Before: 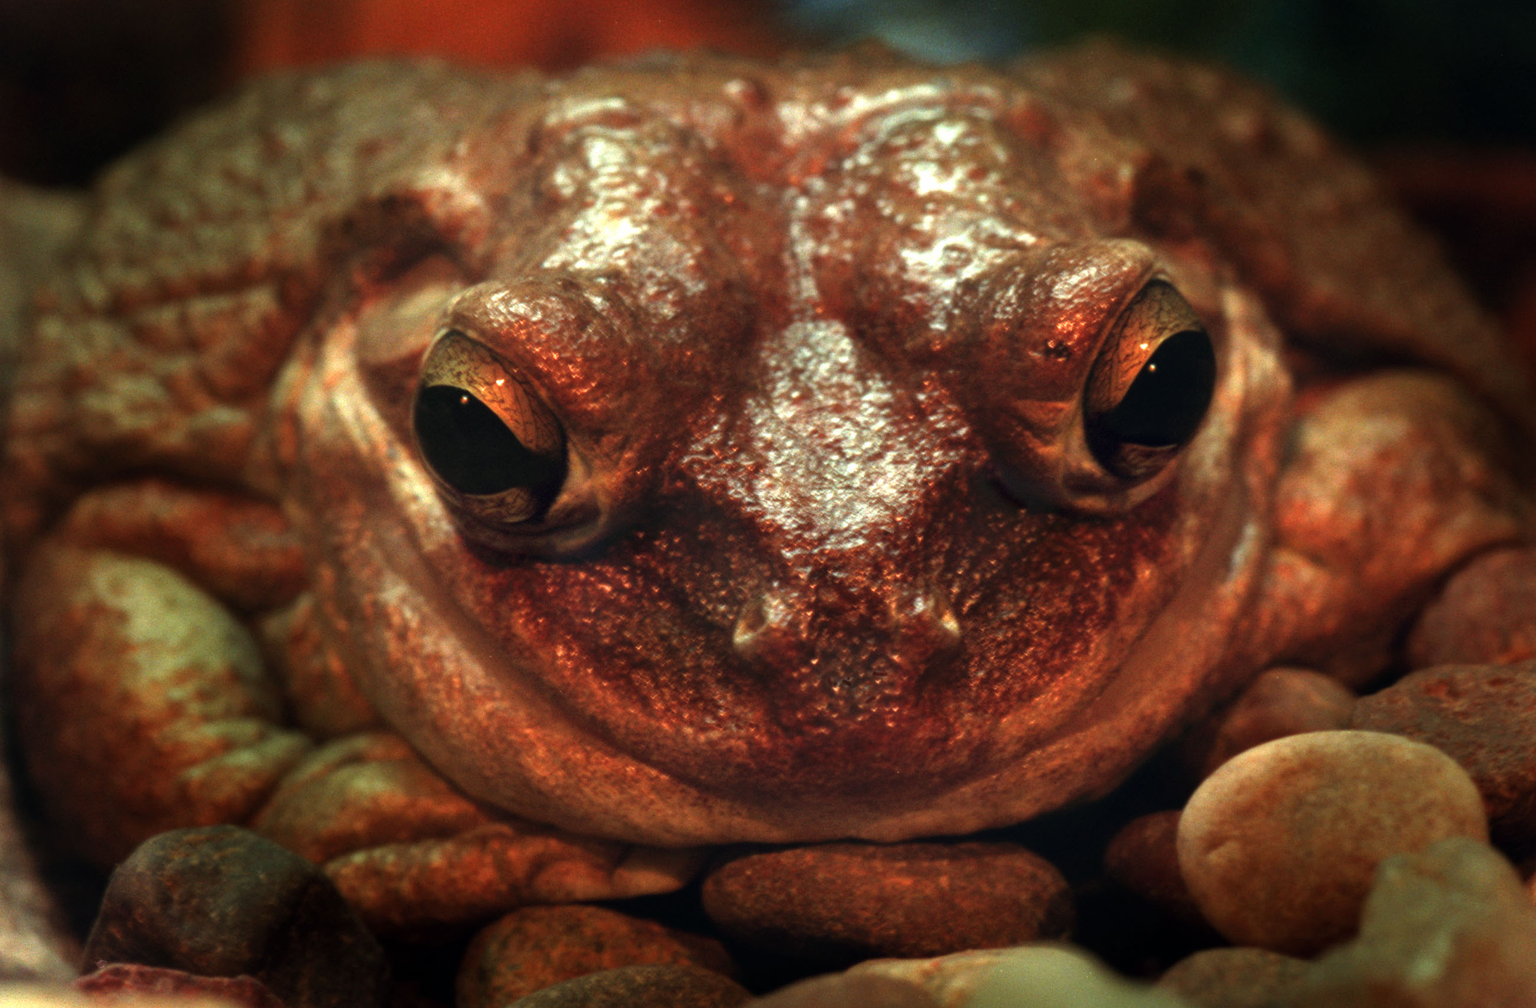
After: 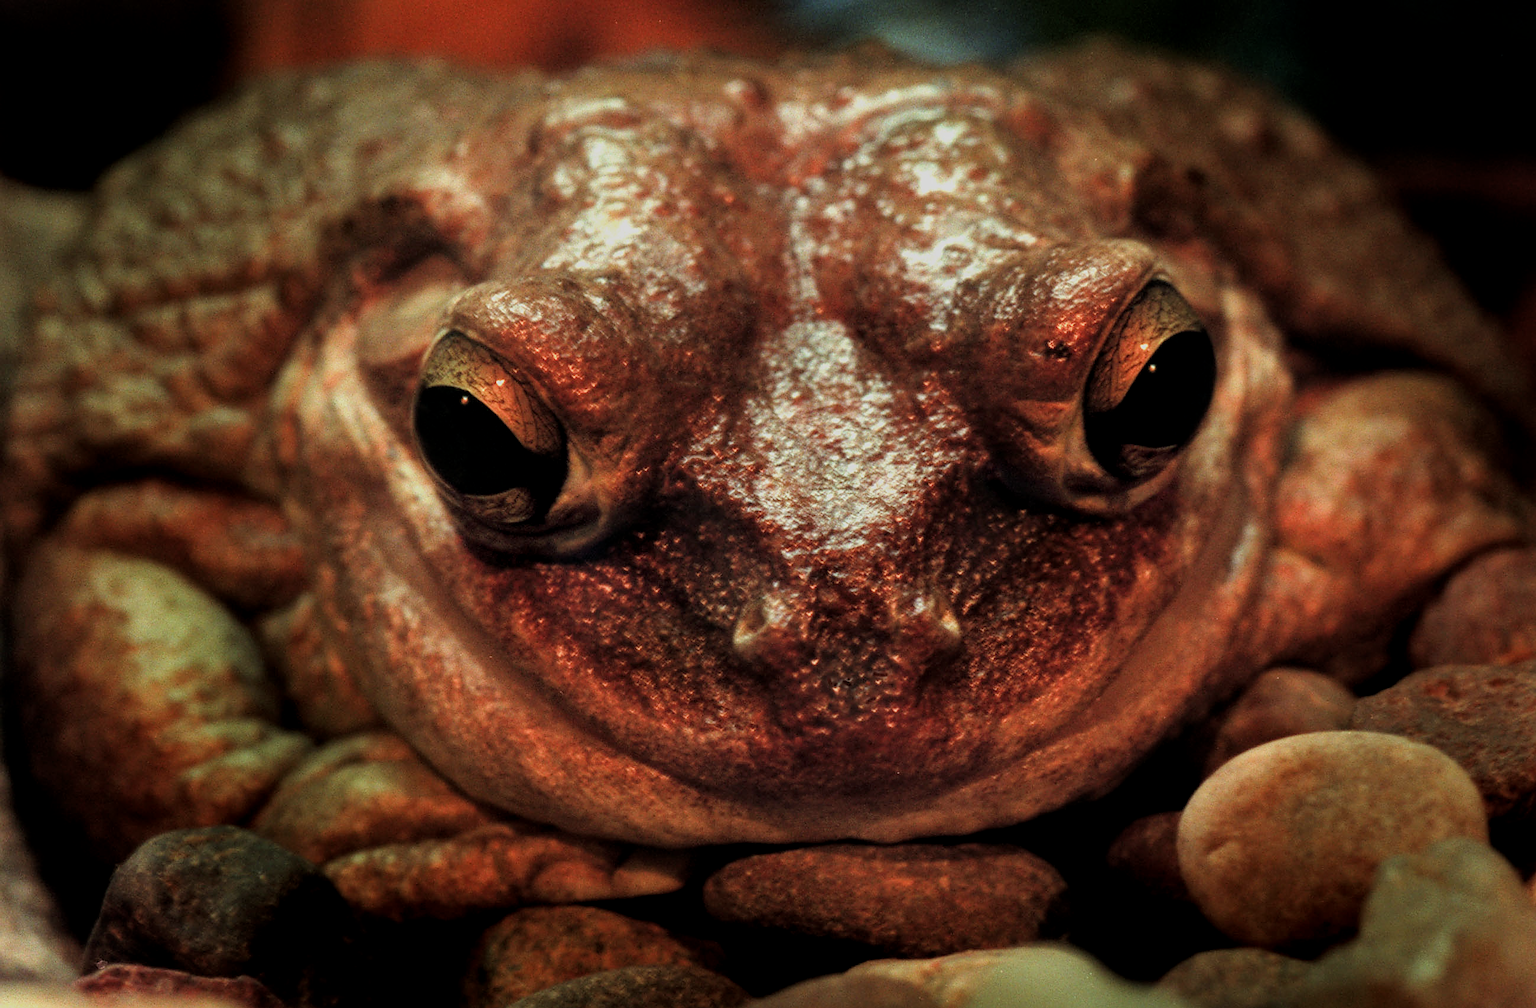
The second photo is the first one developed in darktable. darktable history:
filmic rgb: black relative exposure -7.65 EV, white relative exposure 4.56 EV, hardness 3.61
sharpen: radius 1.4, amount 1.25, threshold 0.7
local contrast: highlights 100%, shadows 100%, detail 120%, midtone range 0.2
